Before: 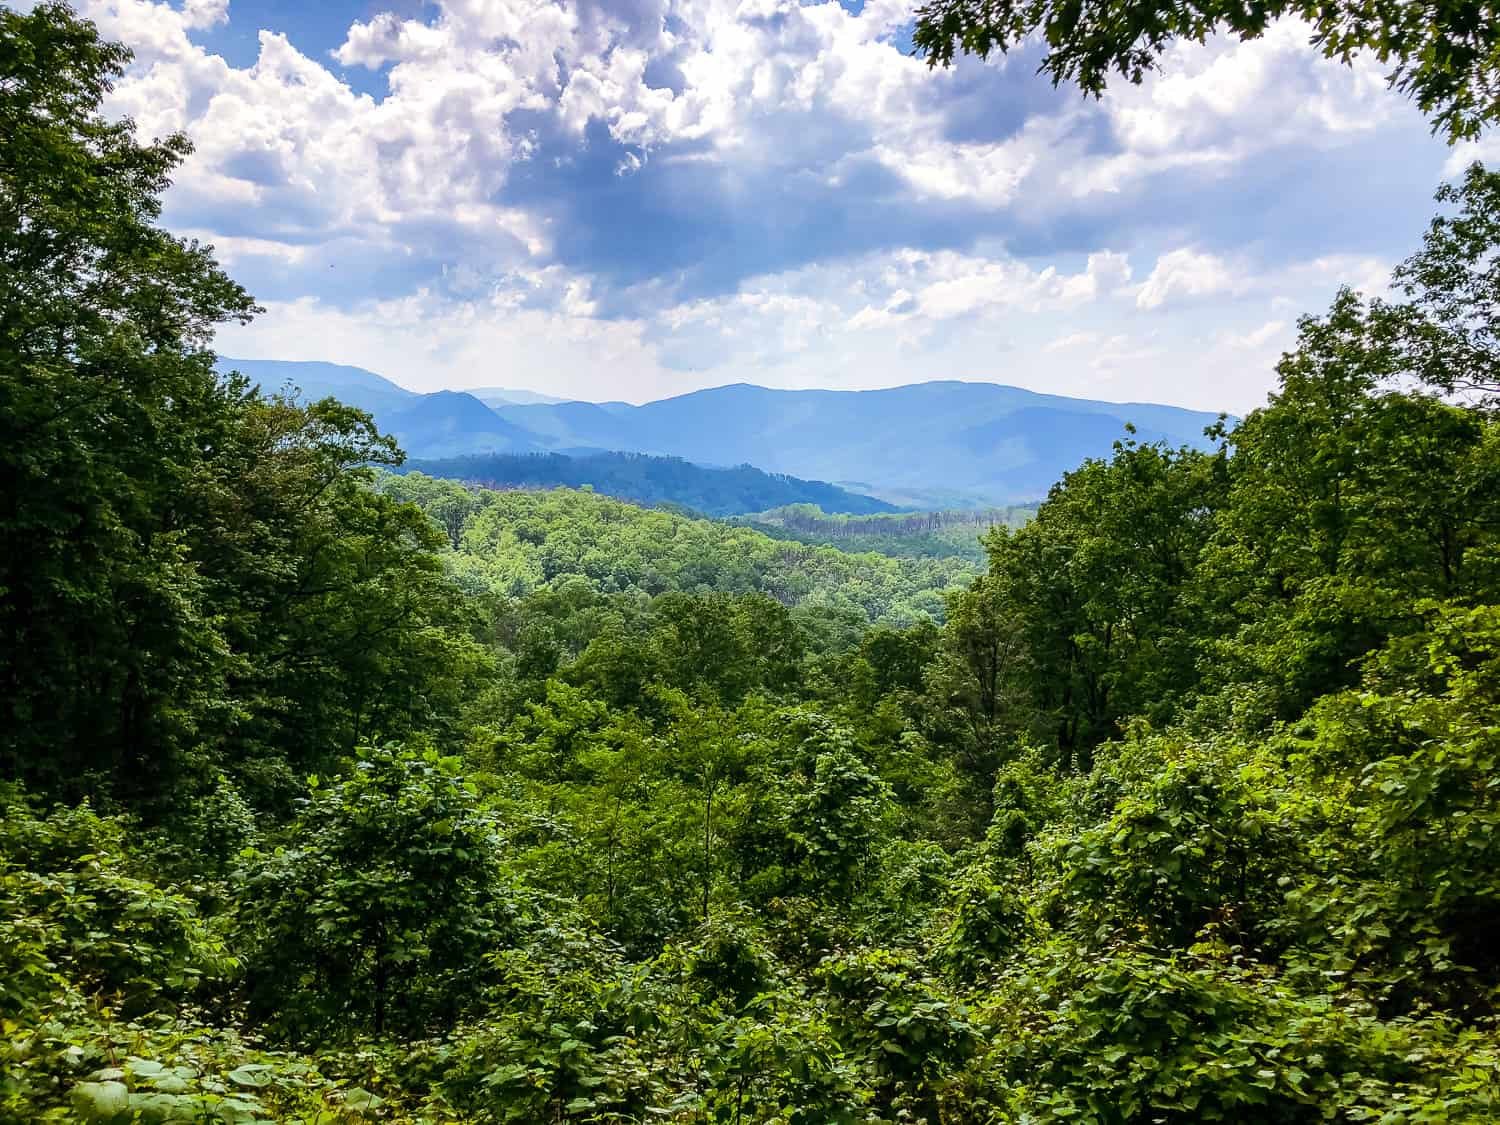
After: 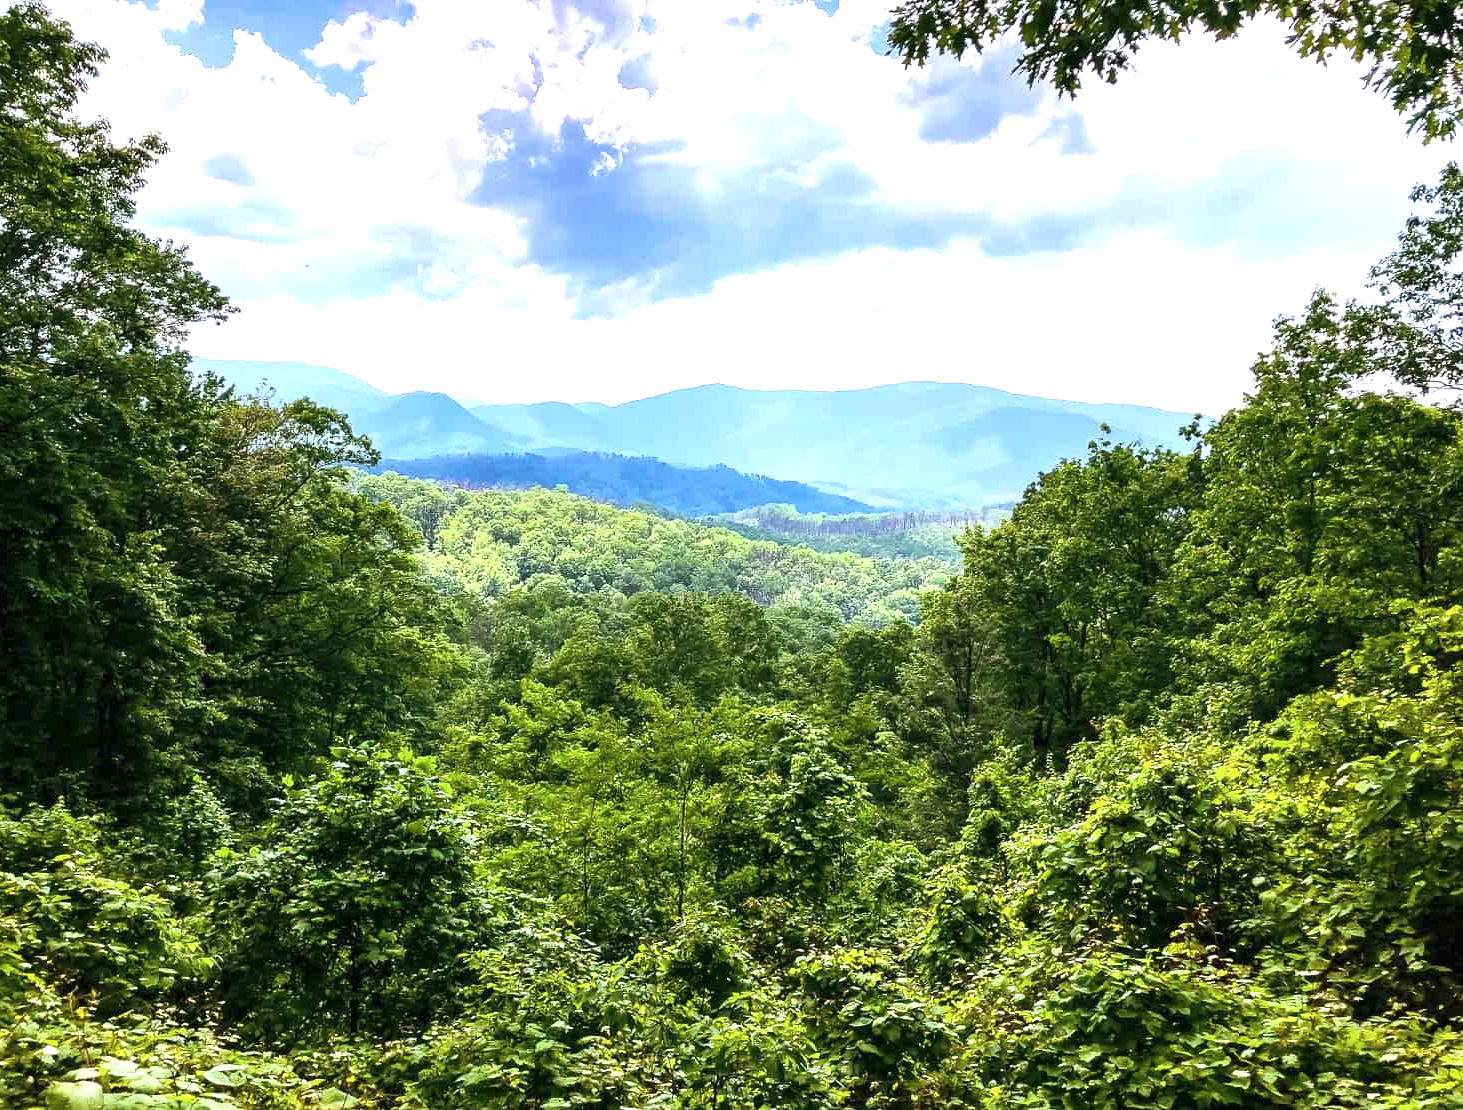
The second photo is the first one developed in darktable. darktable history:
crop and rotate: left 1.774%, right 0.633%, bottom 1.28%
exposure: black level correction 0, exposure 1 EV, compensate exposure bias true, compensate highlight preservation false
contrast brightness saturation: saturation -0.05
